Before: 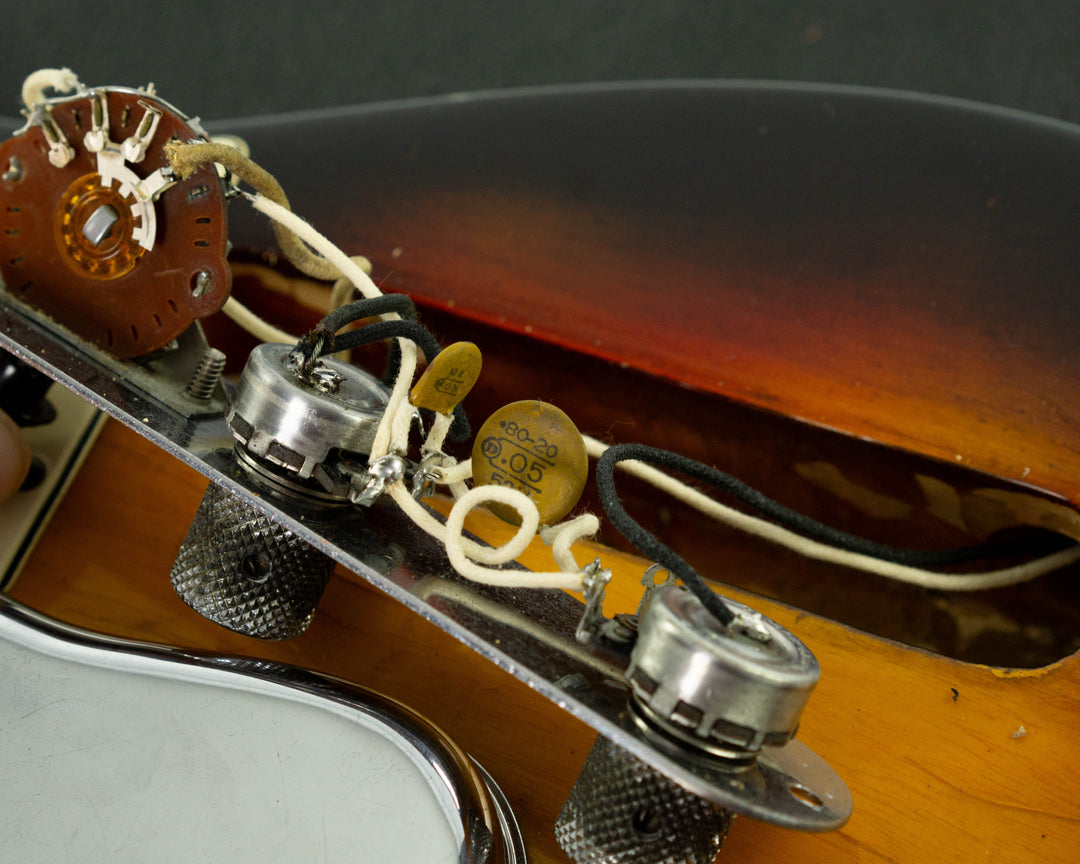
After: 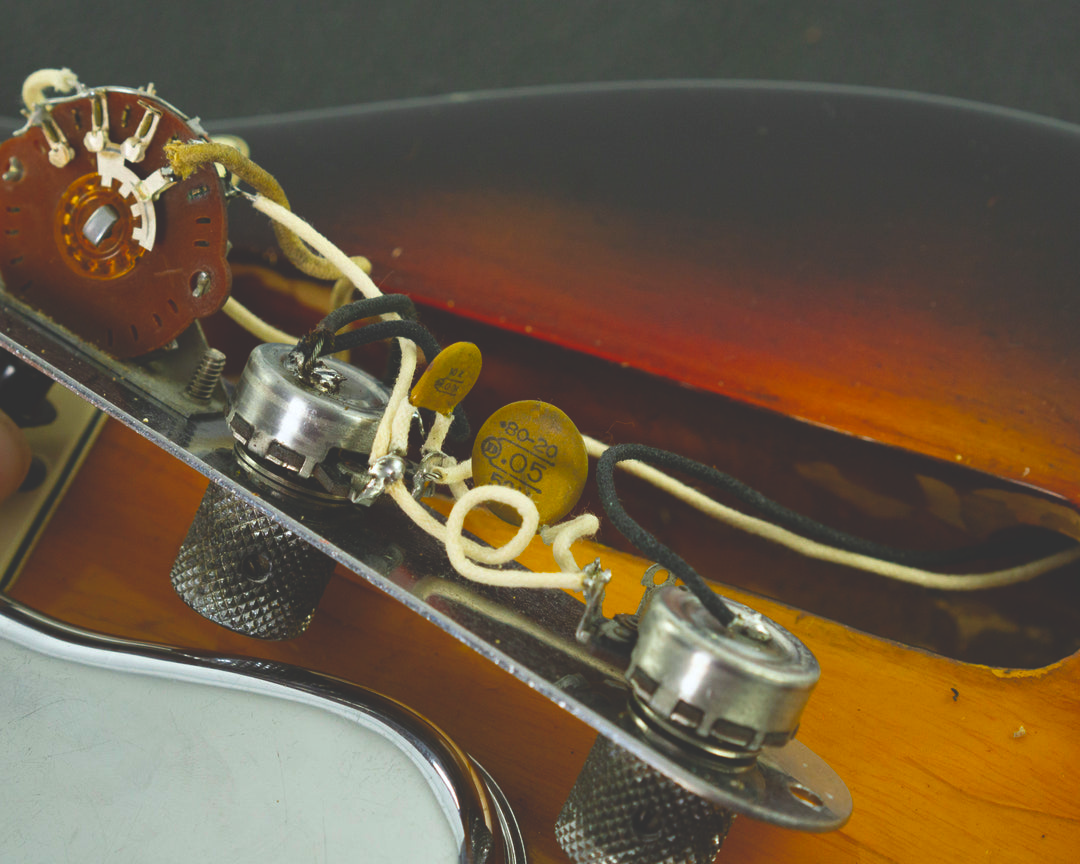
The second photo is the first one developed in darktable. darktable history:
rotate and perspective: crop left 0, crop top 0
exposure: black level correction -0.03, compensate highlight preservation false
white balance: red 0.982, blue 1.018
color balance rgb: perceptual saturation grading › global saturation 30%, global vibrance 20%
